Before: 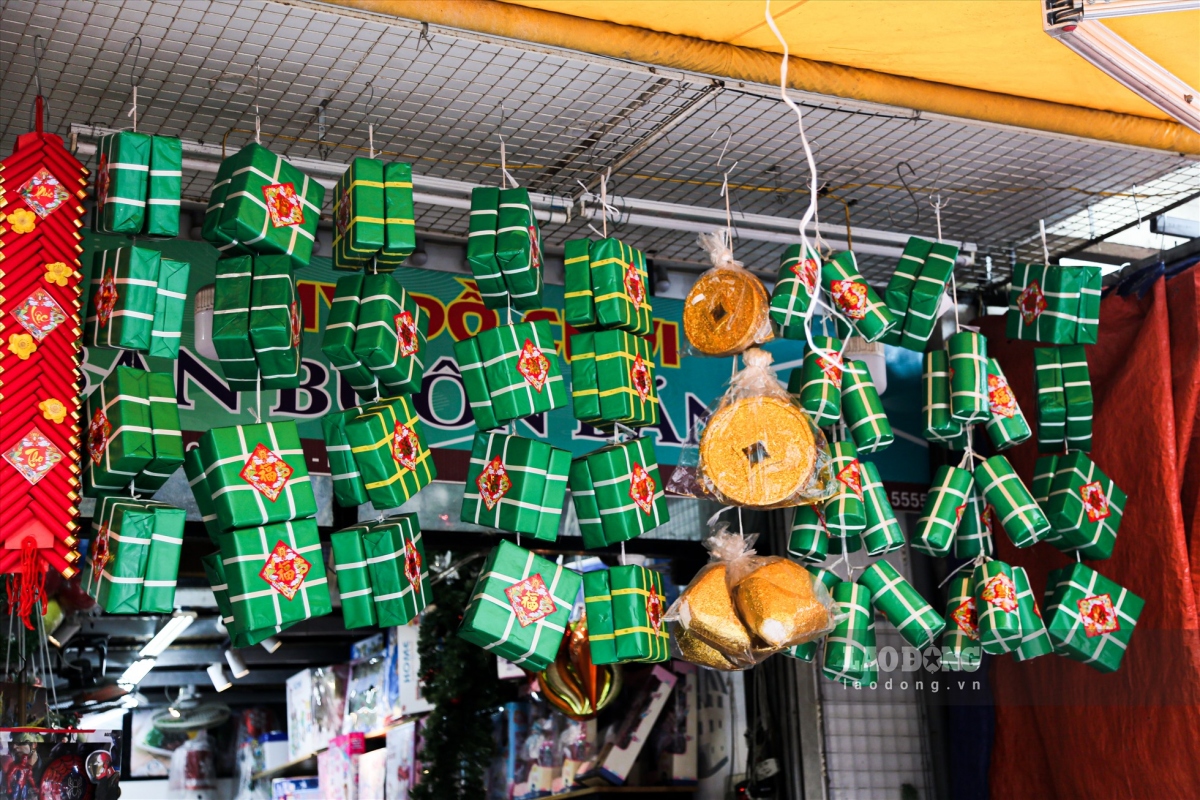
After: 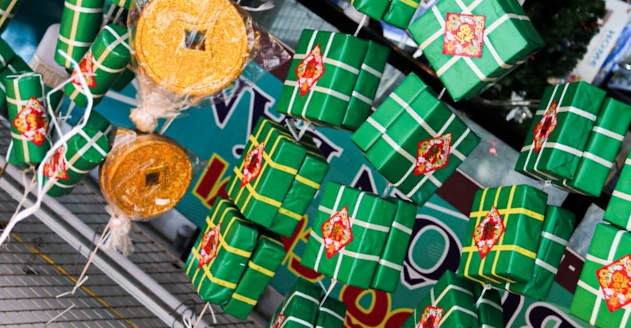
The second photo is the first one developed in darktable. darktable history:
crop and rotate: angle 147.96°, left 9.186%, top 15.559%, right 4.363%, bottom 16.974%
